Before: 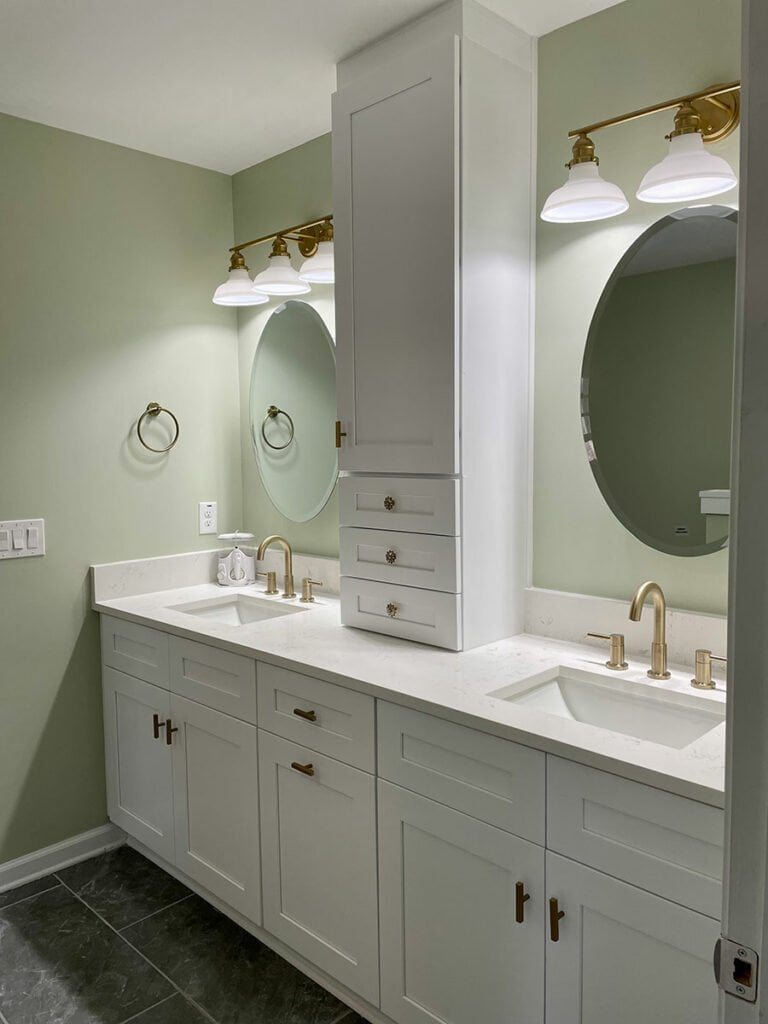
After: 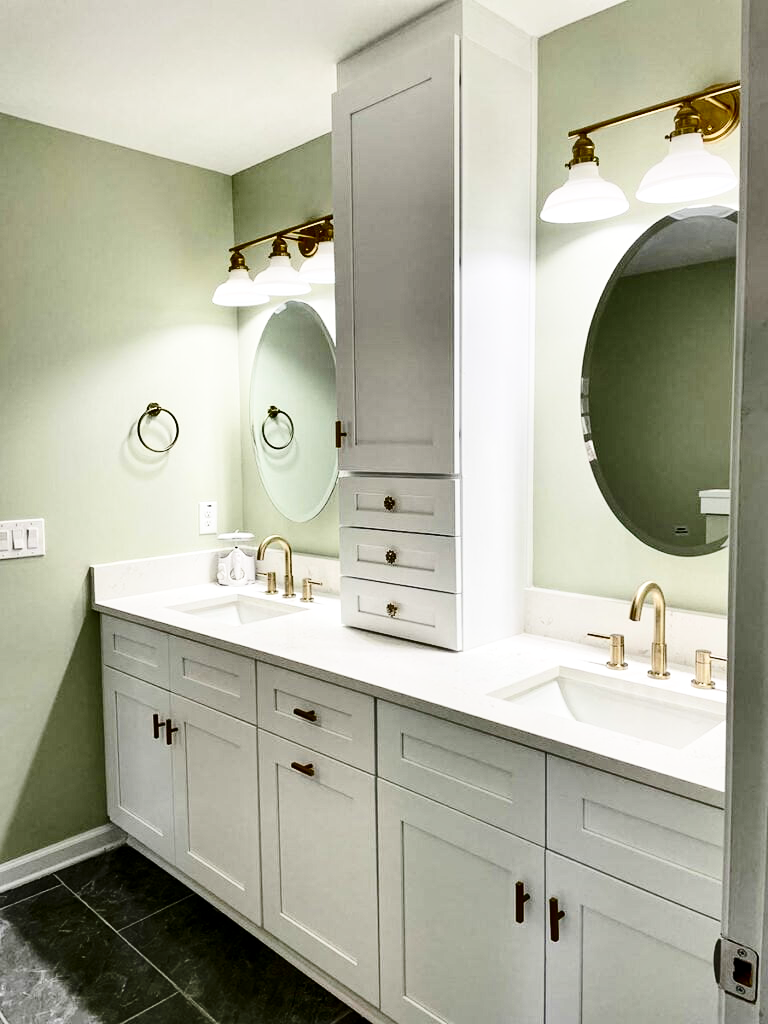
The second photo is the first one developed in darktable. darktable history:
contrast brightness saturation: contrast 0.28
base curve: curves: ch0 [(0, 0) (0.028, 0.03) (0.121, 0.232) (0.46, 0.748) (0.859, 0.968) (1, 1)], preserve colors none
shadows and highlights: low approximation 0.01, soften with gaussian
local contrast: highlights 100%, shadows 100%, detail 120%, midtone range 0.2
